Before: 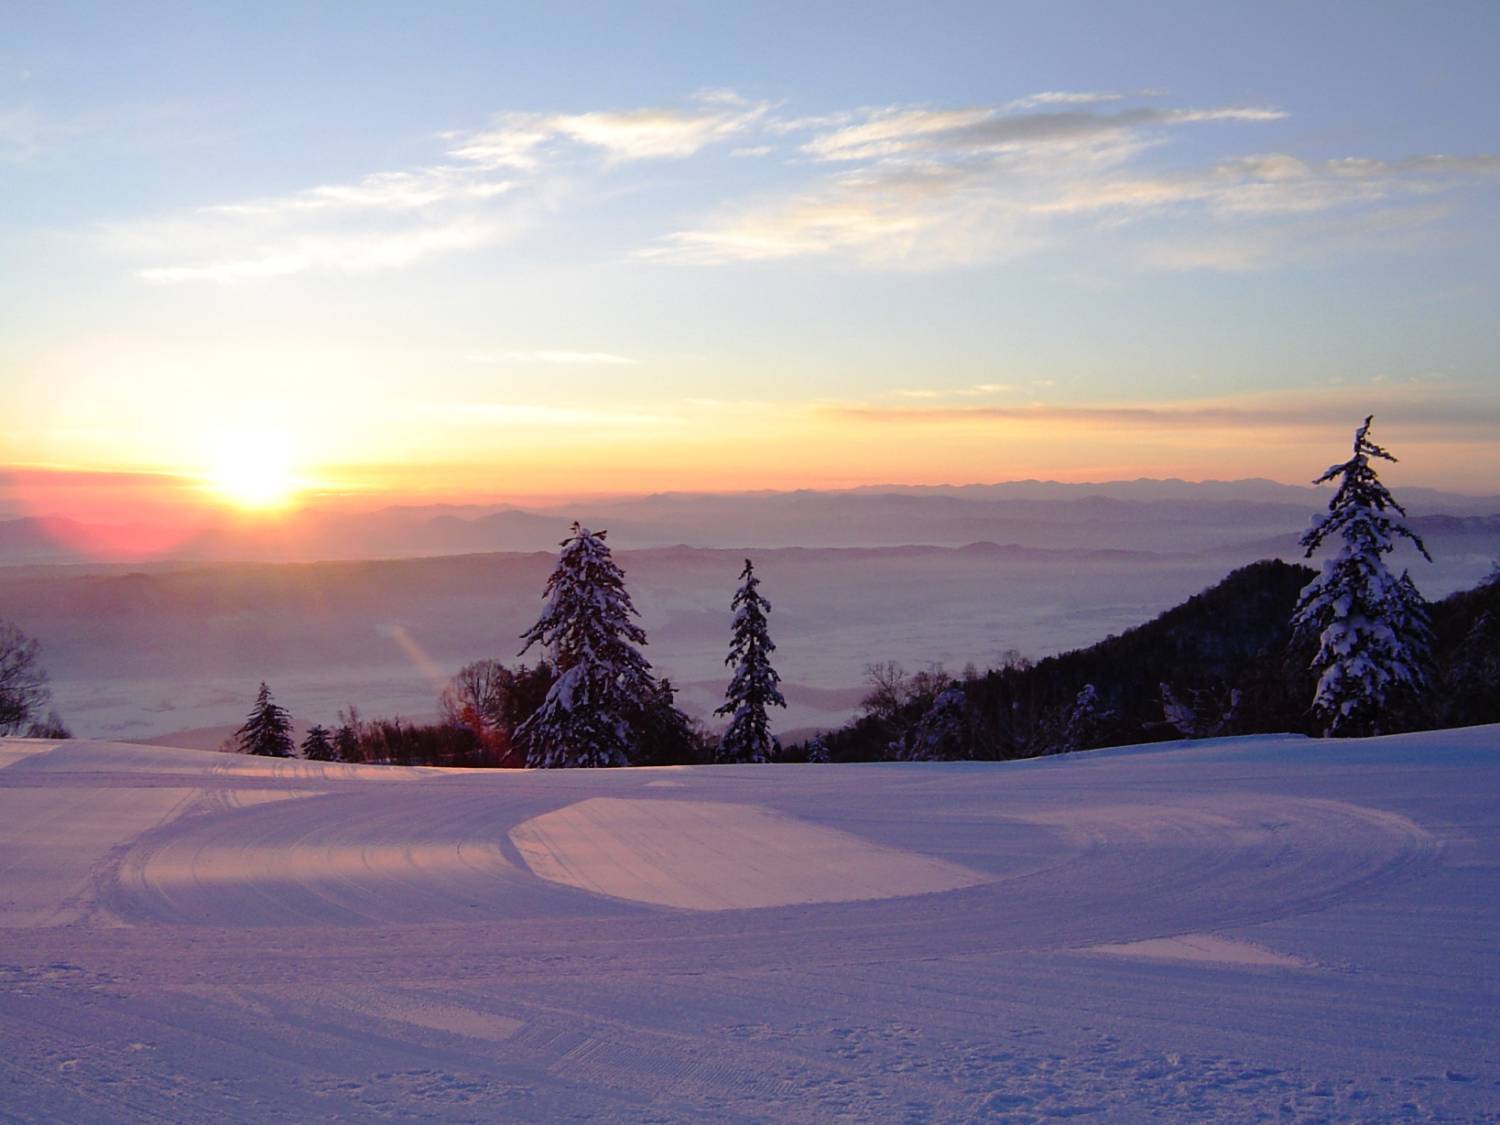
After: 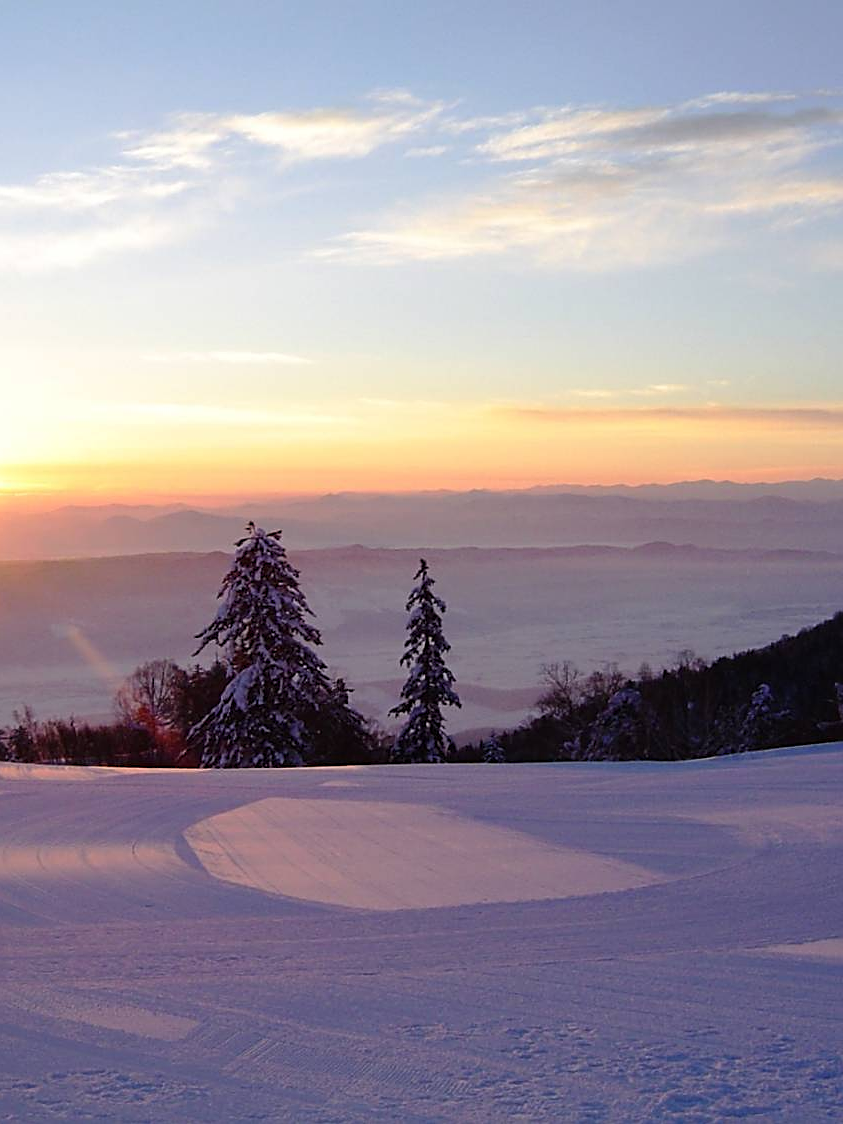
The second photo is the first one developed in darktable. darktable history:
levels: mode automatic
sharpen: on, module defaults
crop: left 21.703%, right 22.057%, bottom 0.002%
